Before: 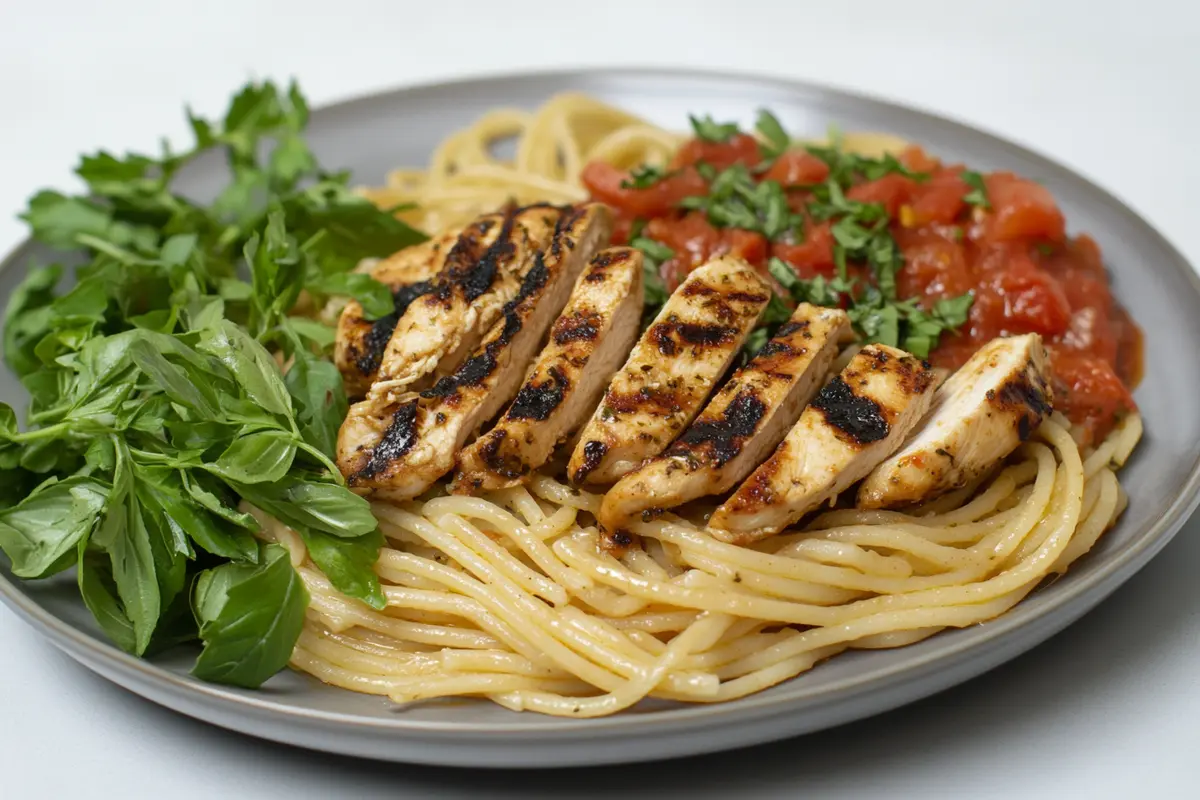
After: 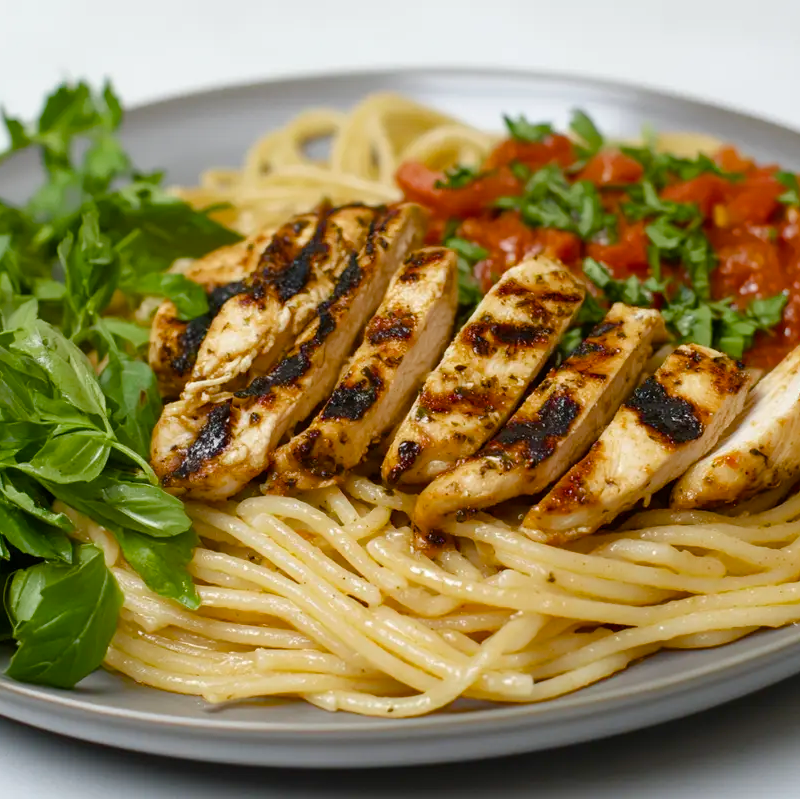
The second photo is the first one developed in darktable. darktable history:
color balance rgb: perceptual saturation grading › global saturation 20%, perceptual saturation grading › highlights -25%, perceptual saturation grading › shadows 50%
crop and rotate: left 15.546%, right 17.787%
